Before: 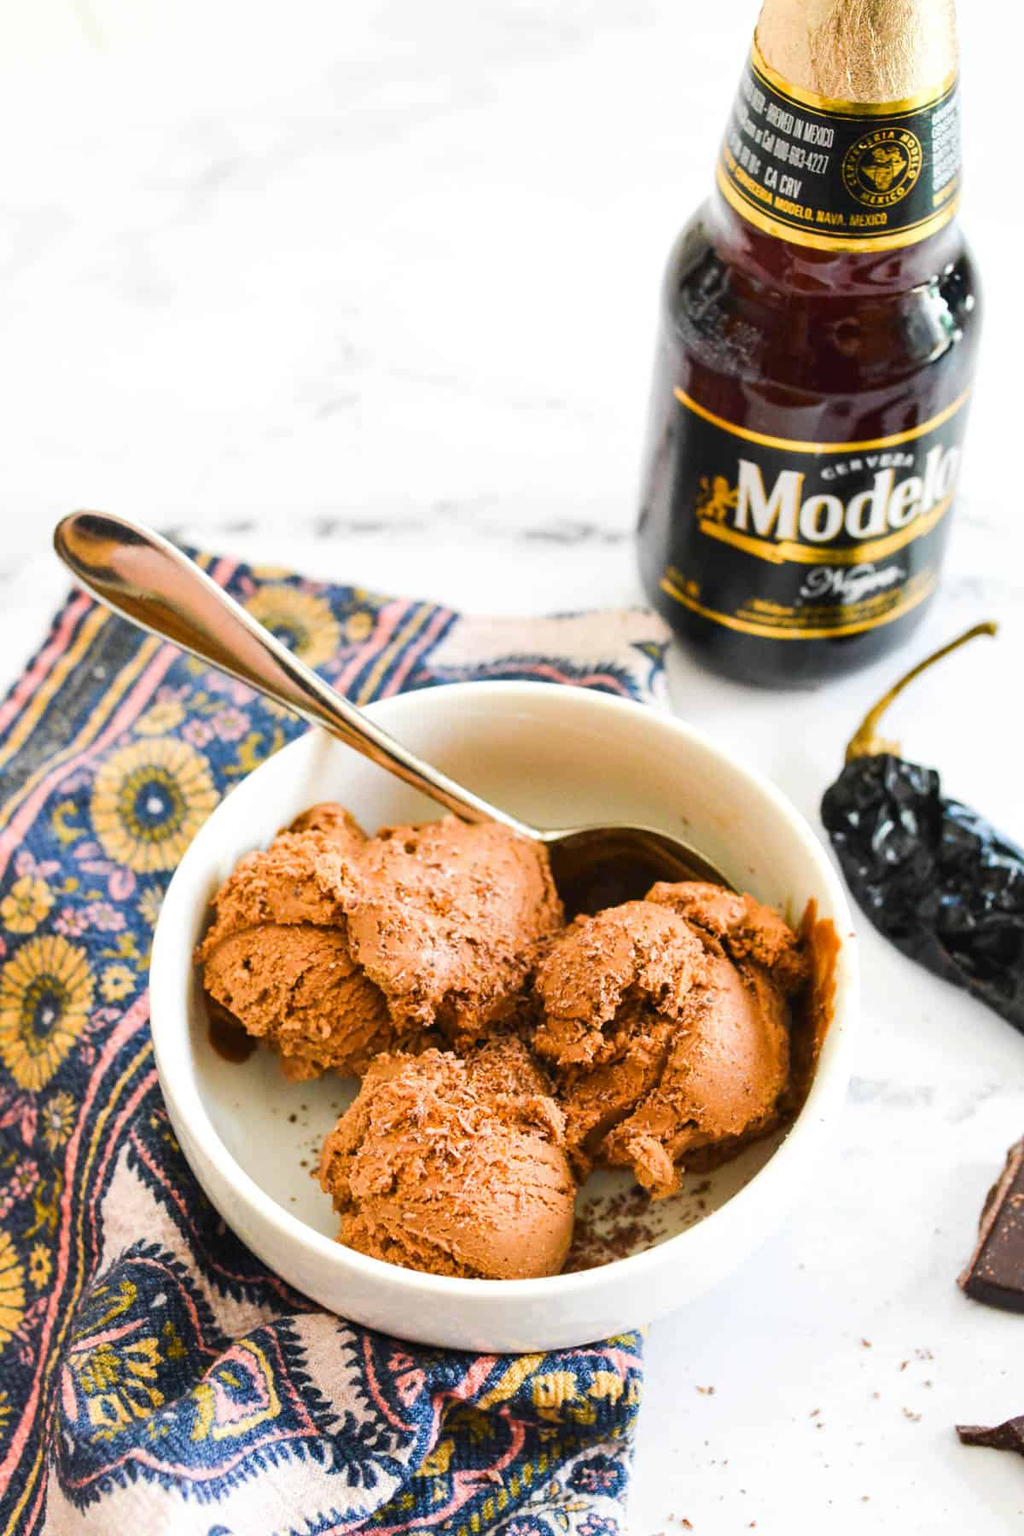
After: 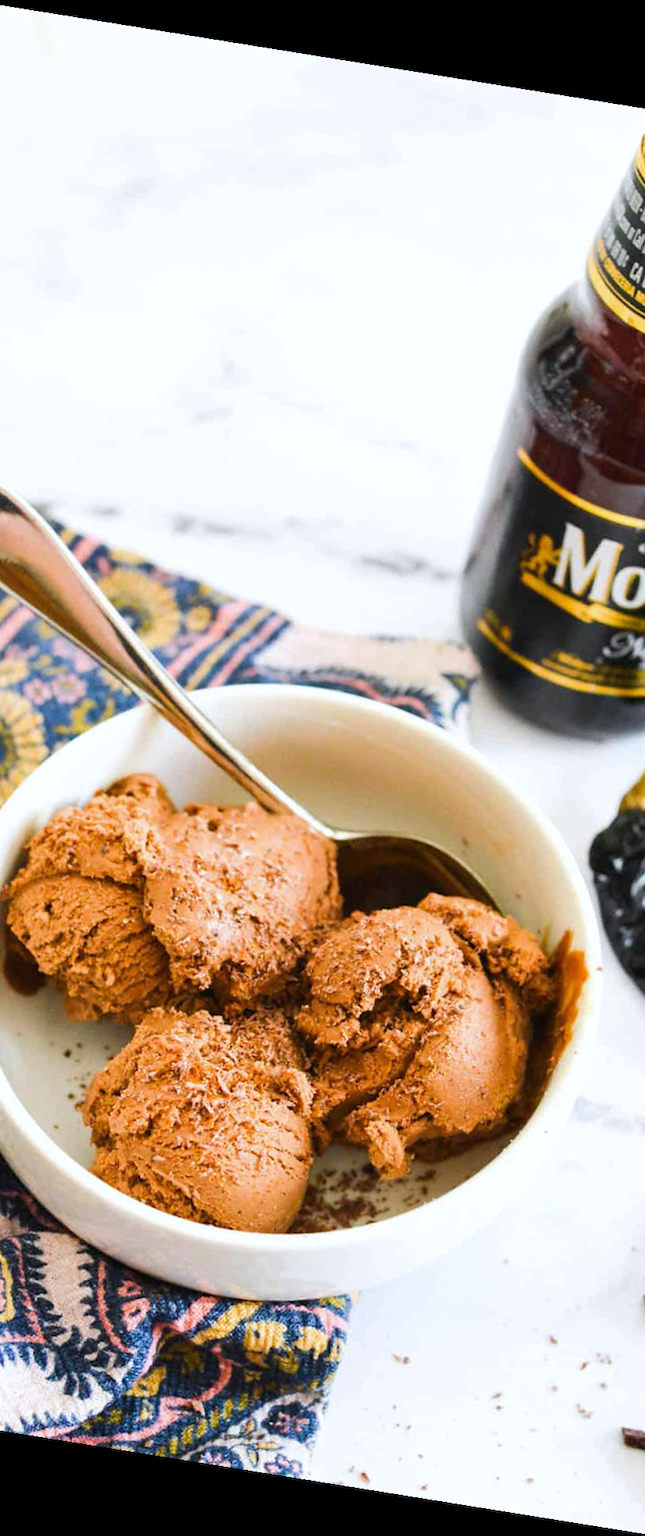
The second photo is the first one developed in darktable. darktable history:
crop and rotate: left 22.516%, right 21.234%
white balance: red 0.98, blue 1.034
rotate and perspective: rotation 9.12°, automatic cropping off
